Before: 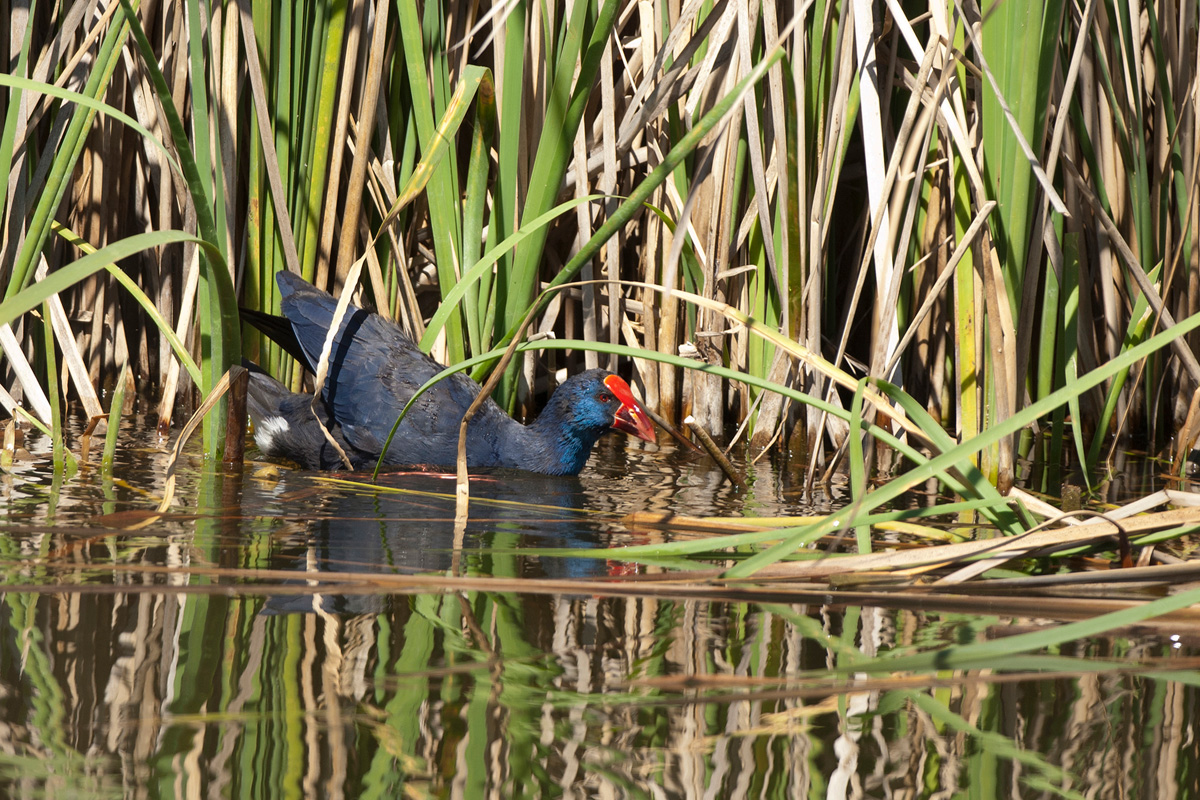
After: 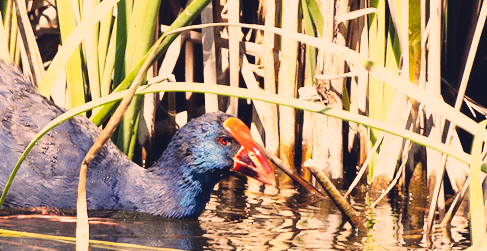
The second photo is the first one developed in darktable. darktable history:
contrast brightness saturation: contrast -0.092, brightness 0.045, saturation 0.081
color correction: highlights a* 20.28, highlights b* 27.05, shadows a* 3.36, shadows b* -17.08, saturation 0.719
tone equalizer: -8 EV -0.407 EV, -7 EV -0.381 EV, -6 EV -0.297 EV, -5 EV -0.211 EV, -3 EV 0.194 EV, -2 EV 0.331 EV, -1 EV 0.373 EV, +0 EV 0.442 EV
base curve: curves: ch0 [(0, 0) (0.007, 0.004) (0.027, 0.03) (0.046, 0.07) (0.207, 0.54) (0.442, 0.872) (0.673, 0.972) (1, 1)], preserve colors none
crop: left 31.683%, top 32.181%, right 27.672%, bottom 36.339%
